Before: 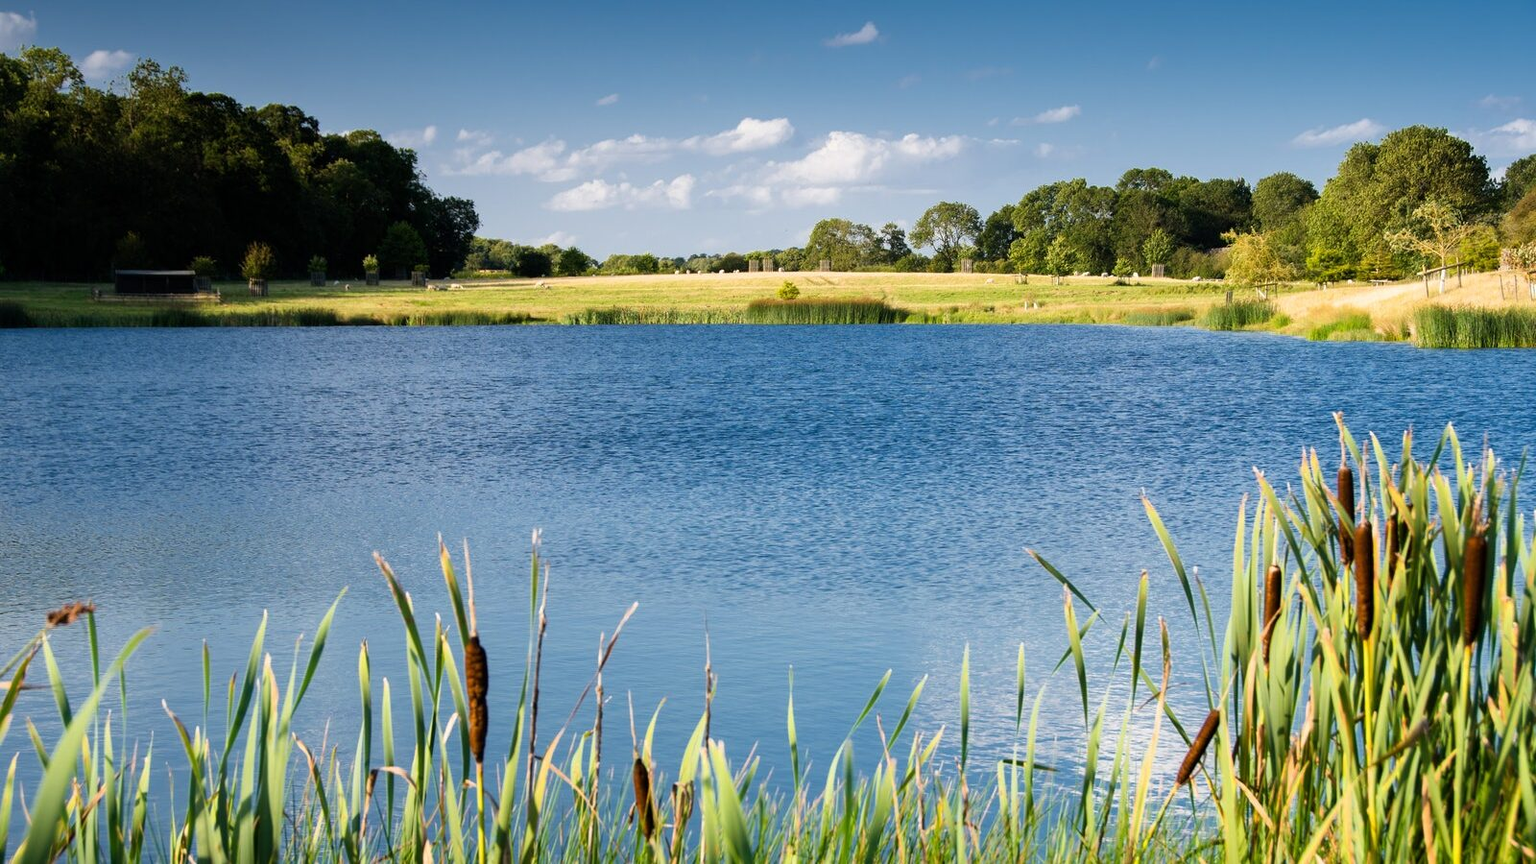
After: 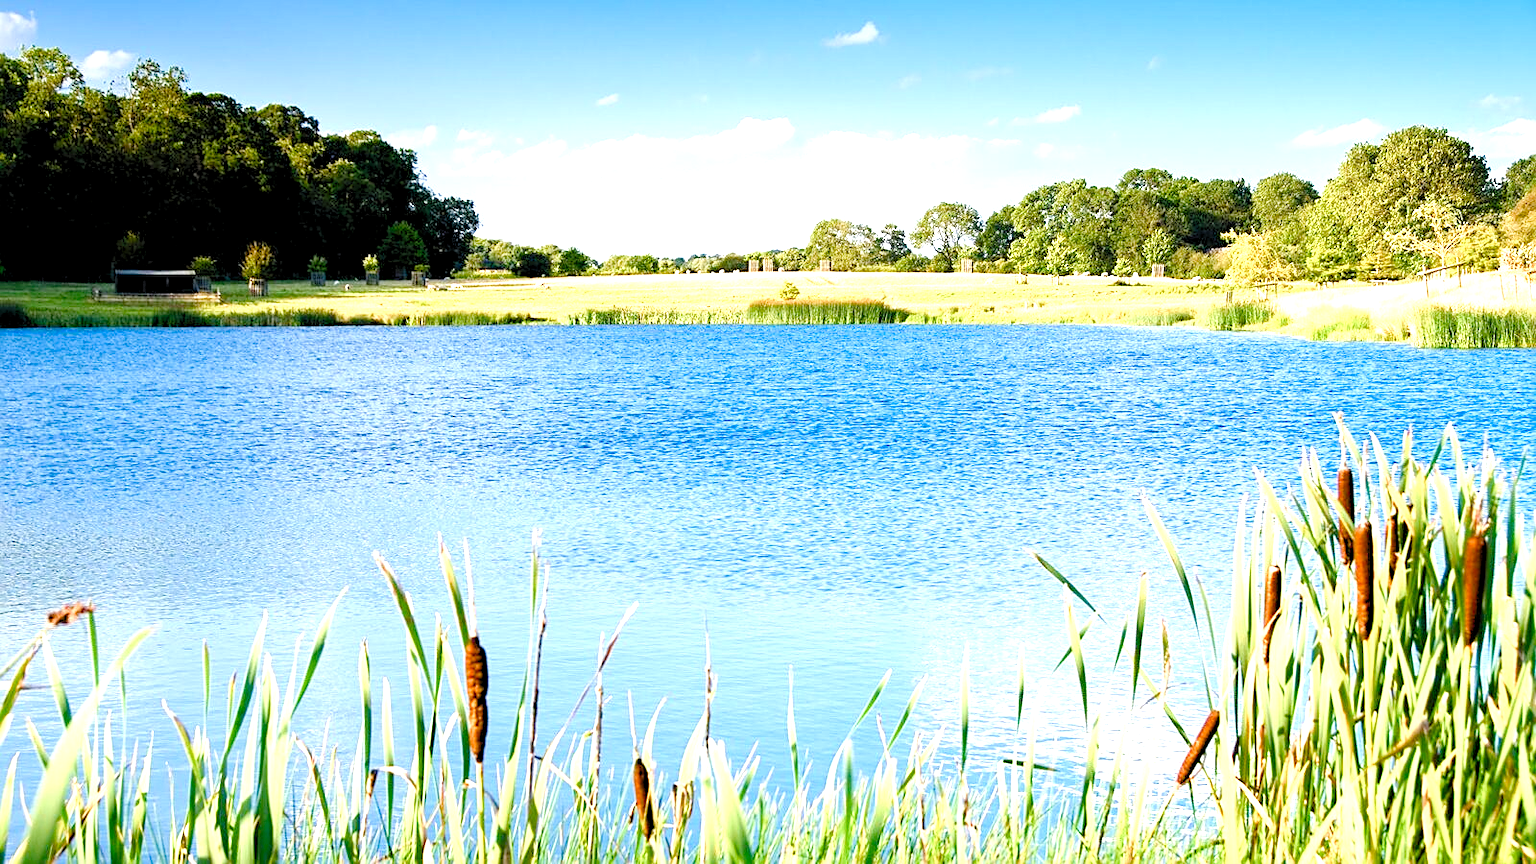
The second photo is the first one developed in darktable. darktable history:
sharpen: on, module defaults
color balance rgb: perceptual saturation grading › global saturation 20%, perceptual saturation grading › highlights -49.838%, perceptual saturation grading › shadows 24.133%
levels: levels [0.036, 0.364, 0.827]
exposure: black level correction 0, exposure 0.695 EV, compensate highlight preservation false
local contrast: mode bilateral grid, contrast 9, coarseness 25, detail 115%, midtone range 0.2
